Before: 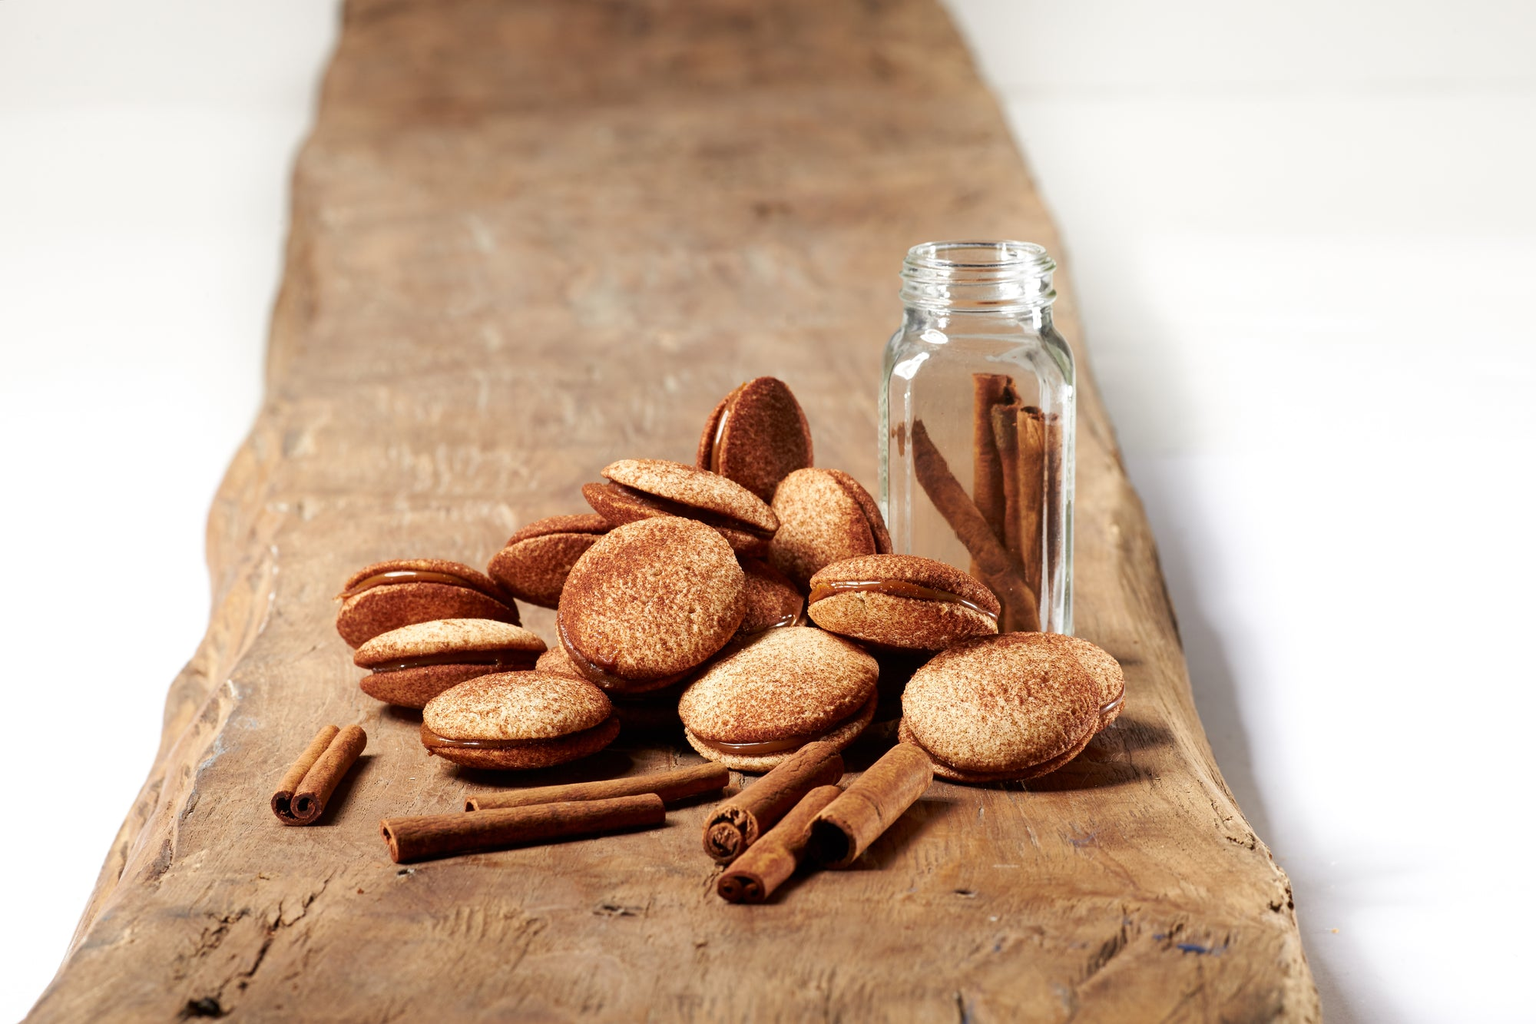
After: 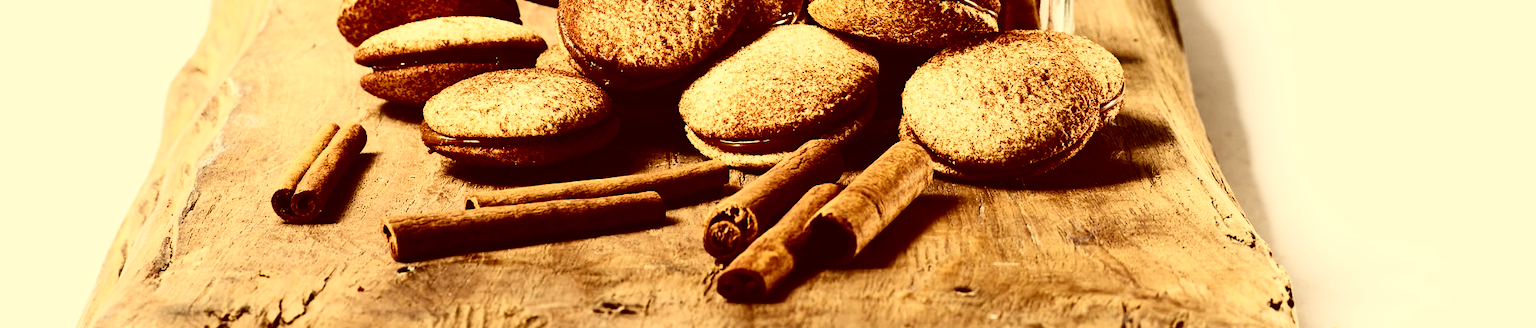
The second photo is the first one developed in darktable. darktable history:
crop and rotate: top 58.887%, bottom 8.982%
contrast brightness saturation: contrast 0.514, saturation -0.096
color correction: highlights a* 0.991, highlights b* 23.94, shadows a* 15.19, shadows b* 24.85
